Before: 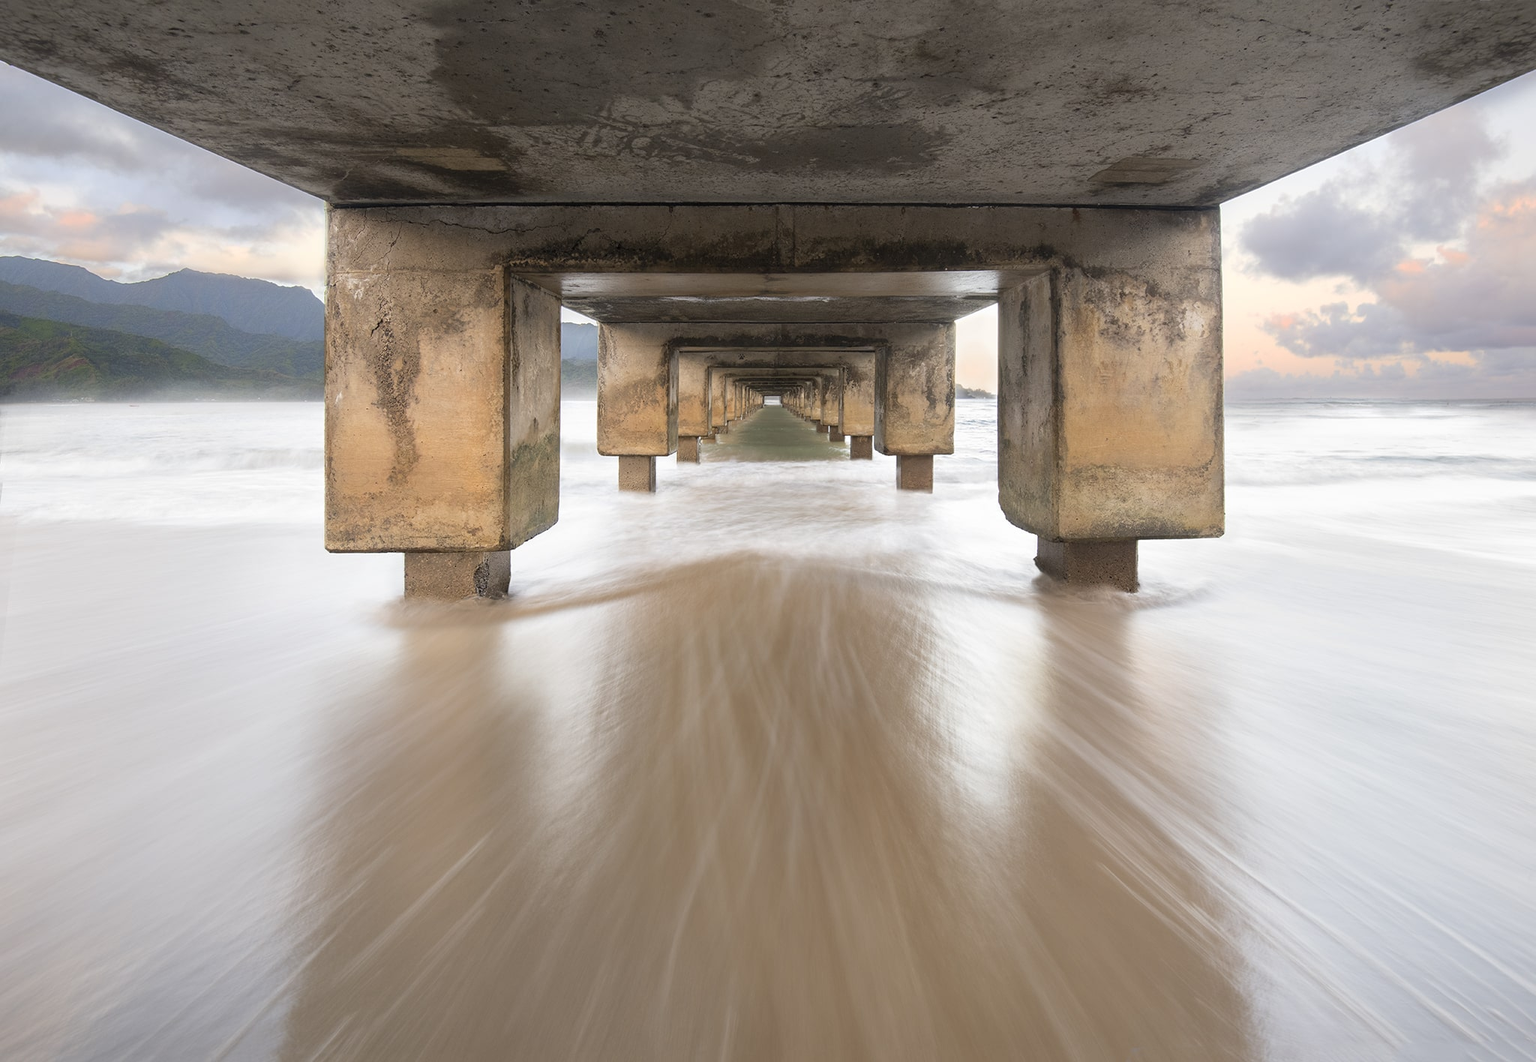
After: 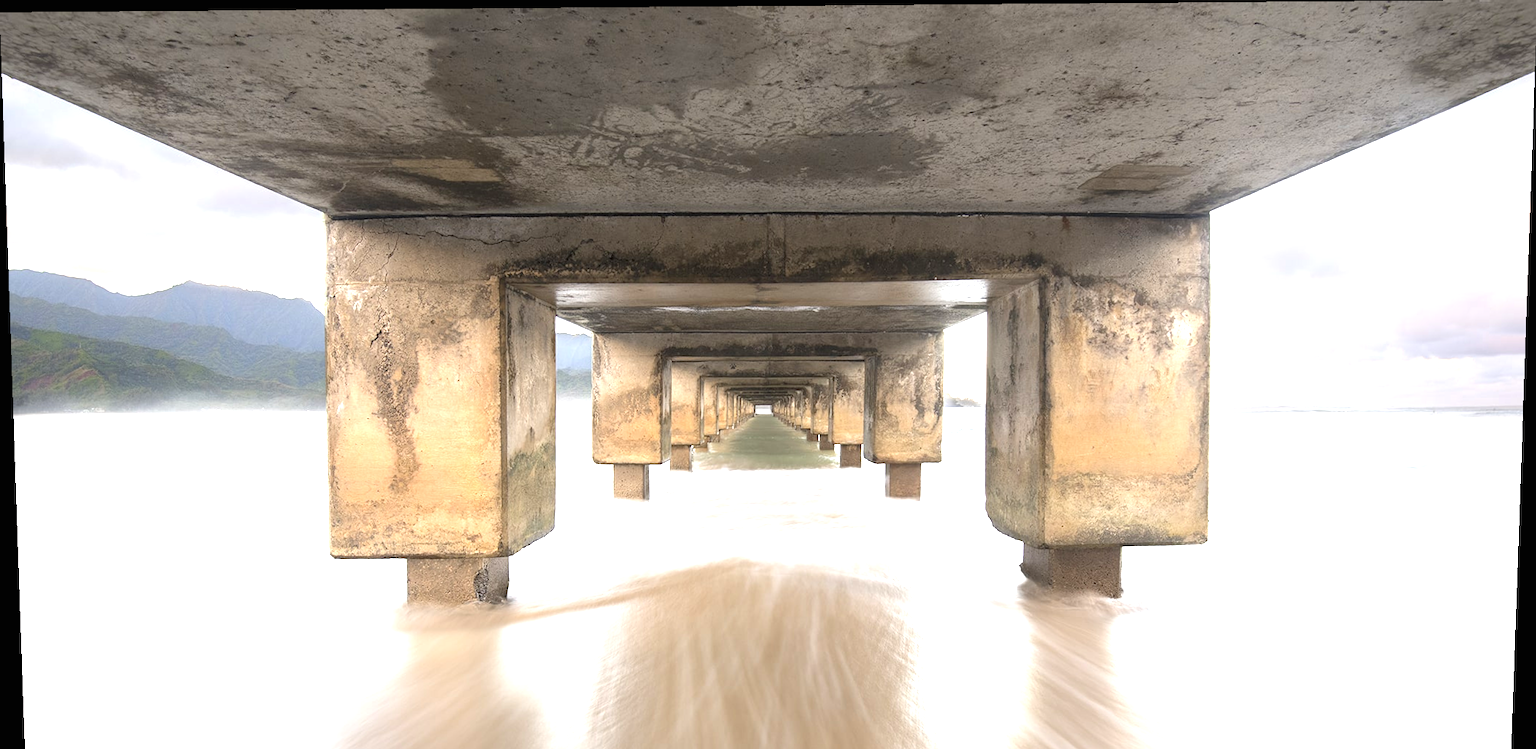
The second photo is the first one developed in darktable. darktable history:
exposure: black level correction 0, exposure 1.1 EV, compensate exposure bias true, compensate highlight preservation false
crop: bottom 28.576%
rotate and perspective: lens shift (vertical) 0.048, lens shift (horizontal) -0.024, automatic cropping off
